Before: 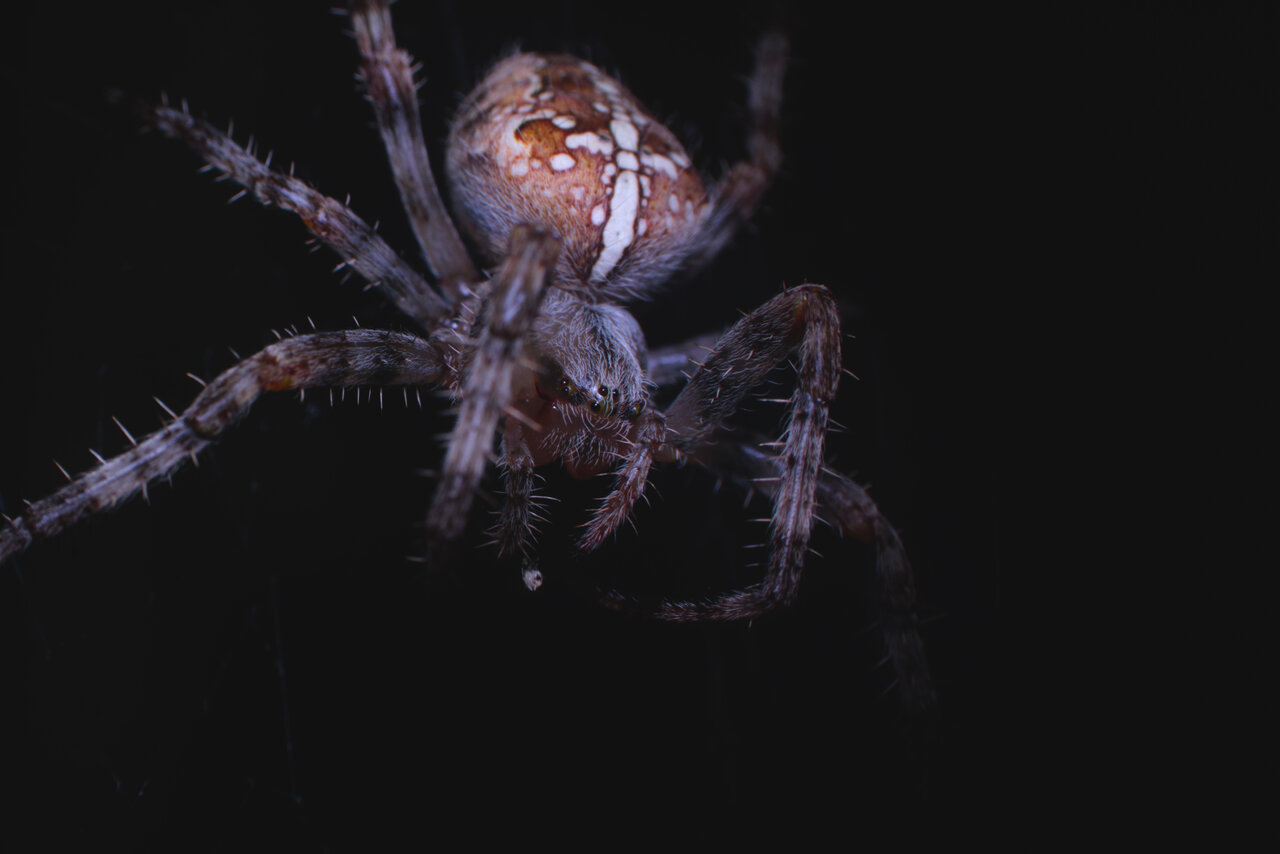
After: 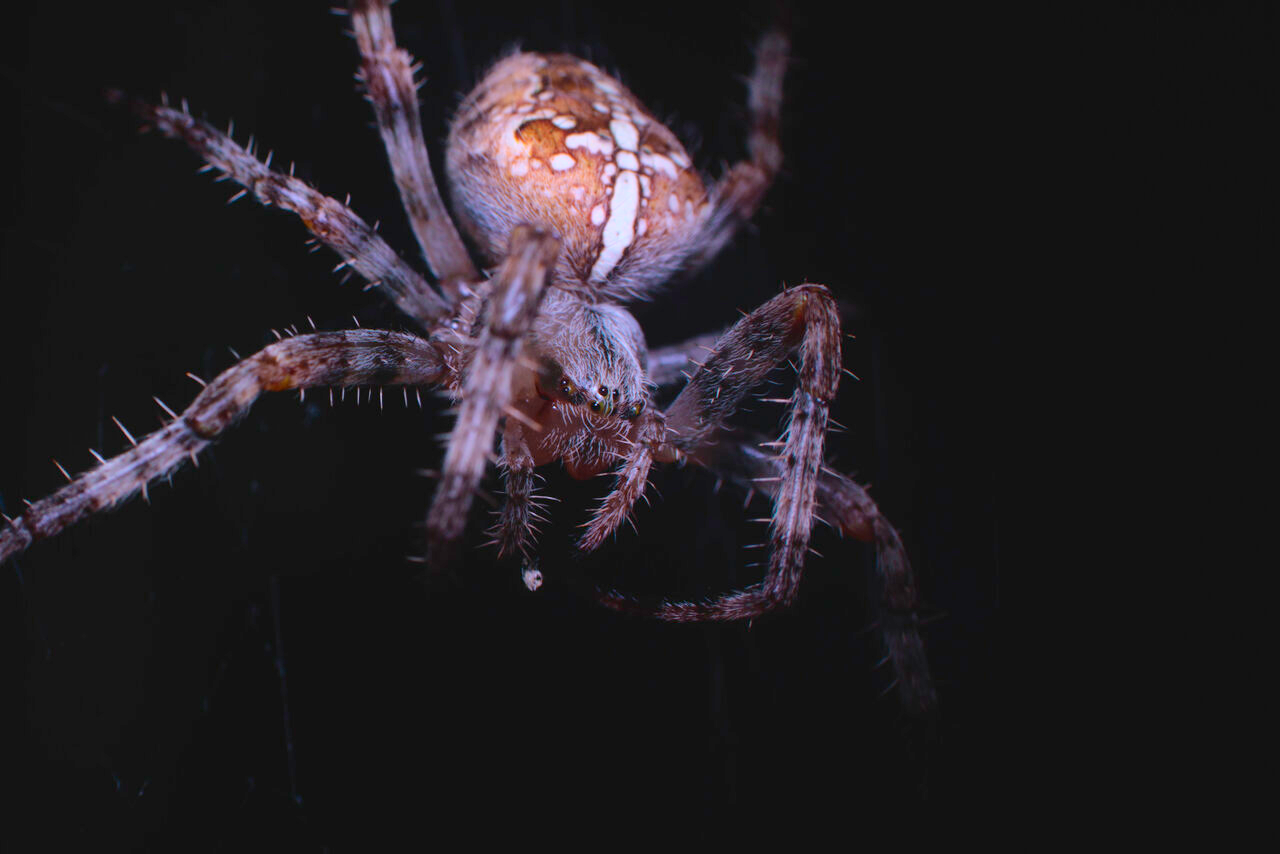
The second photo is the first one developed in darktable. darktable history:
tone curve: curves: ch0 [(0, 0) (0.091, 0.077) (0.389, 0.458) (0.745, 0.82) (0.844, 0.908) (0.909, 0.942) (1, 0.973)]; ch1 [(0, 0) (0.437, 0.404) (0.5, 0.5) (0.529, 0.556) (0.58, 0.603) (0.616, 0.649) (1, 1)]; ch2 [(0, 0) (0.442, 0.415) (0.5, 0.5) (0.535, 0.557) (0.585, 0.62) (1, 1)], color space Lab, independent channels, preserve colors none
